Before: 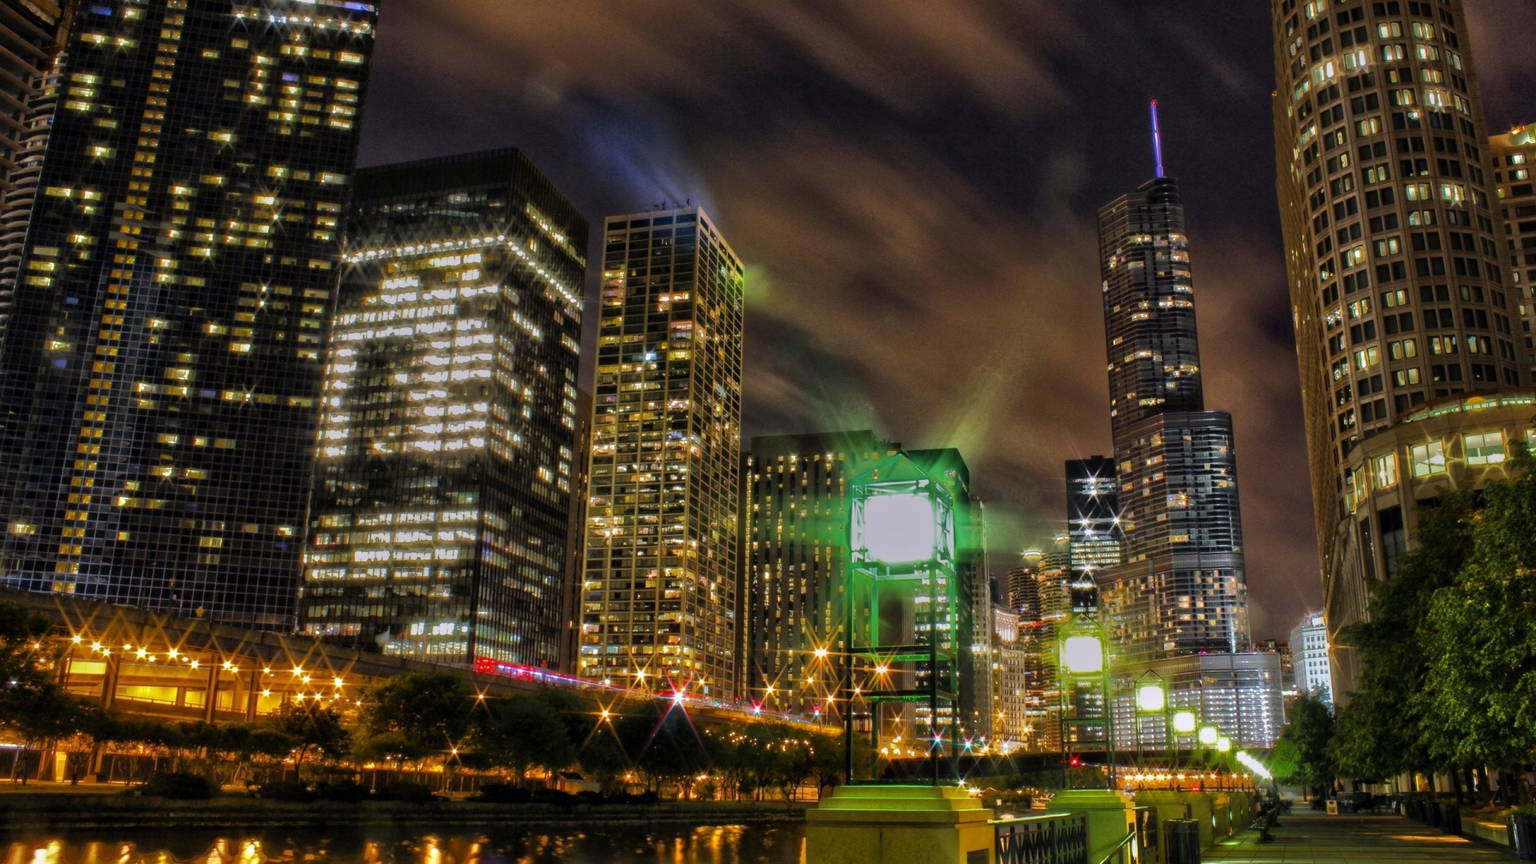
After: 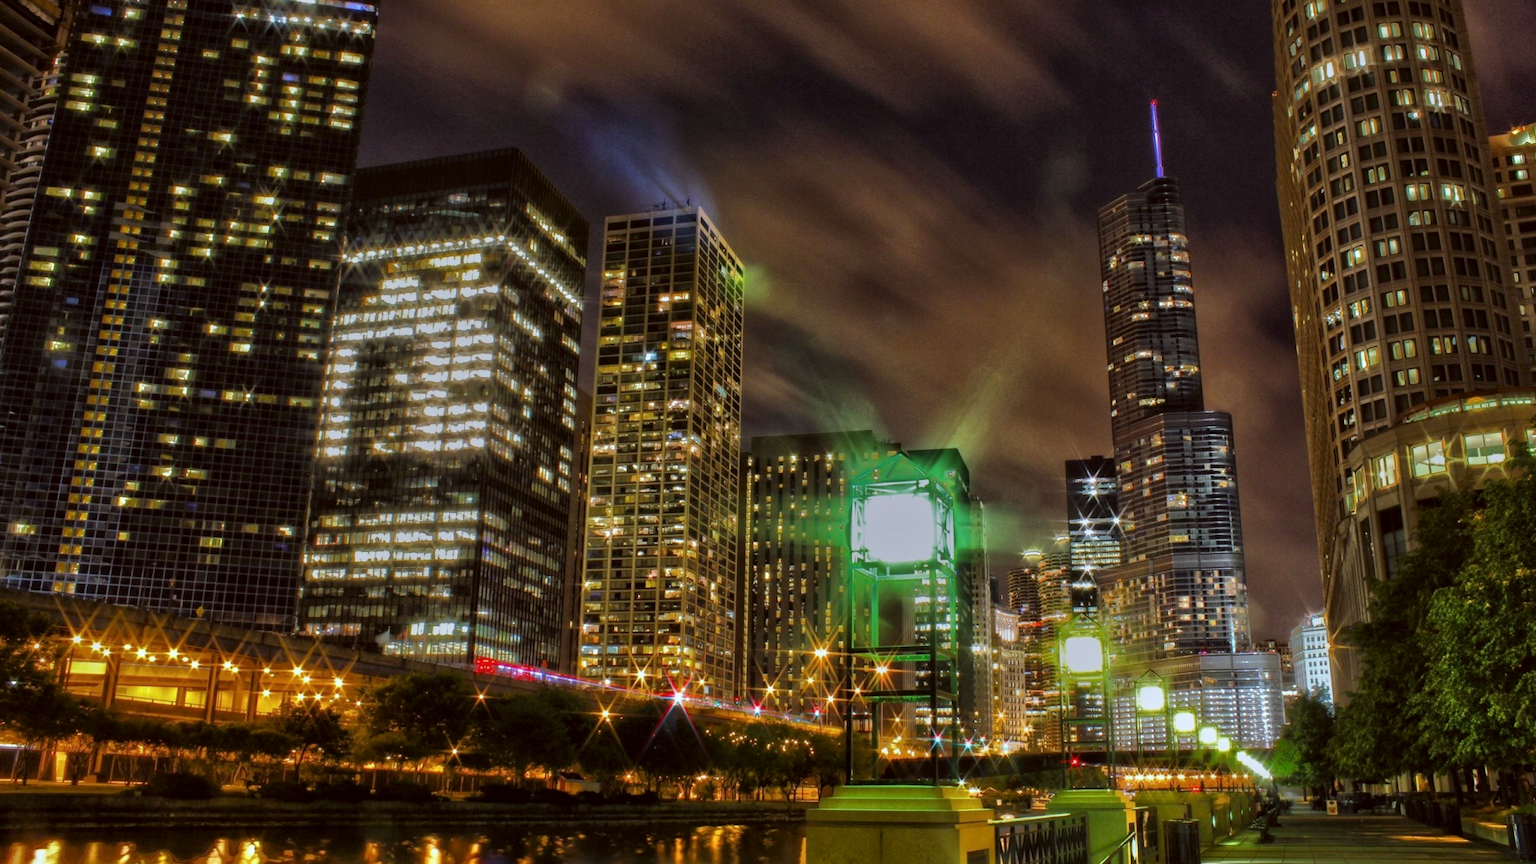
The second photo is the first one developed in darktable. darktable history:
color correction: highlights a* -5, highlights b* -4.34, shadows a* 4.03, shadows b* 4.1
